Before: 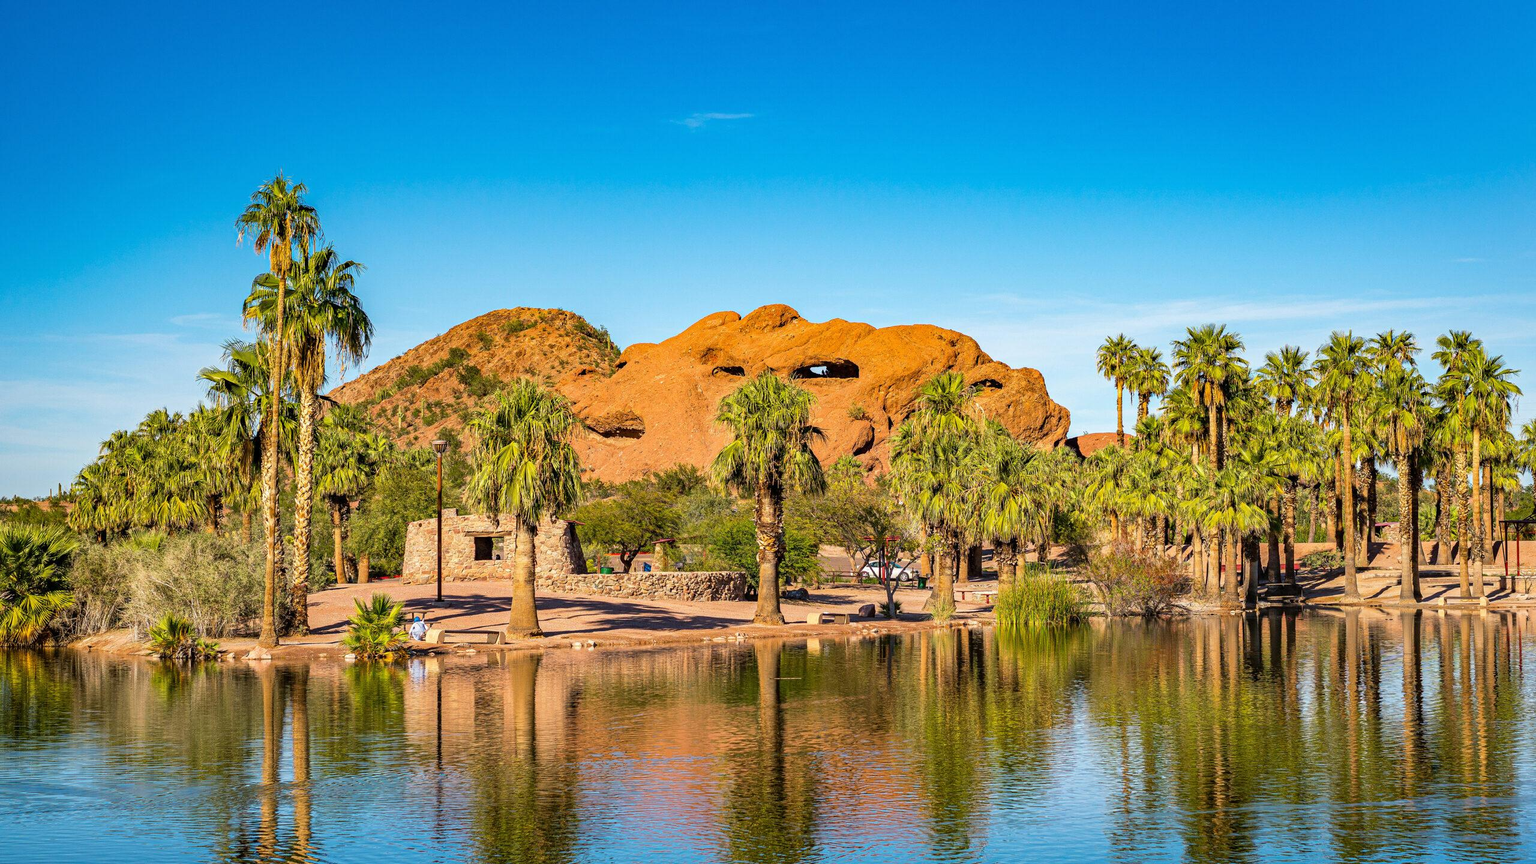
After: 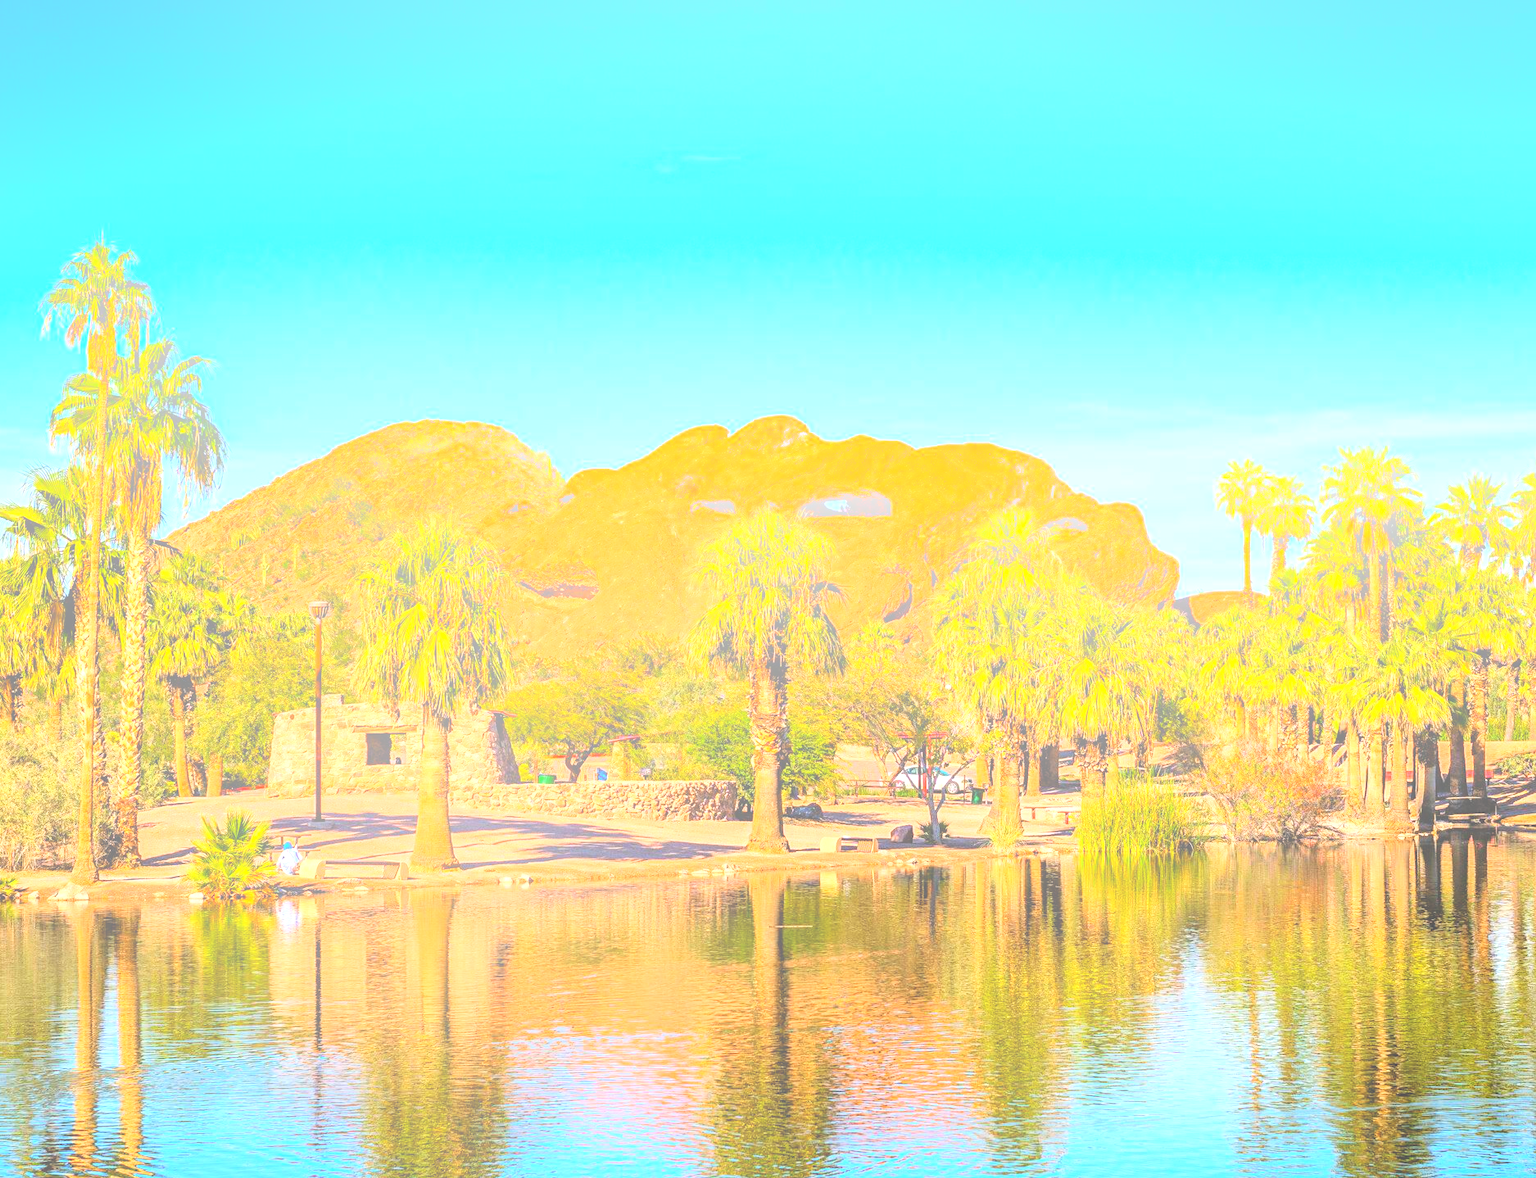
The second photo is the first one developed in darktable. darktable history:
exposure: exposure 0.74 EV, compensate highlight preservation false
color balance rgb: shadows lift › luminance -10%, highlights gain › luminance 10%, saturation formula JzAzBz (2021)
crop: left 13.443%, right 13.31%
bloom: size 40%
tone curve: curves: ch0 [(0, 0) (0.004, 0.001) (0.133, 0.112) (0.325, 0.362) (0.832, 0.893) (1, 1)], color space Lab, linked channels, preserve colors none
